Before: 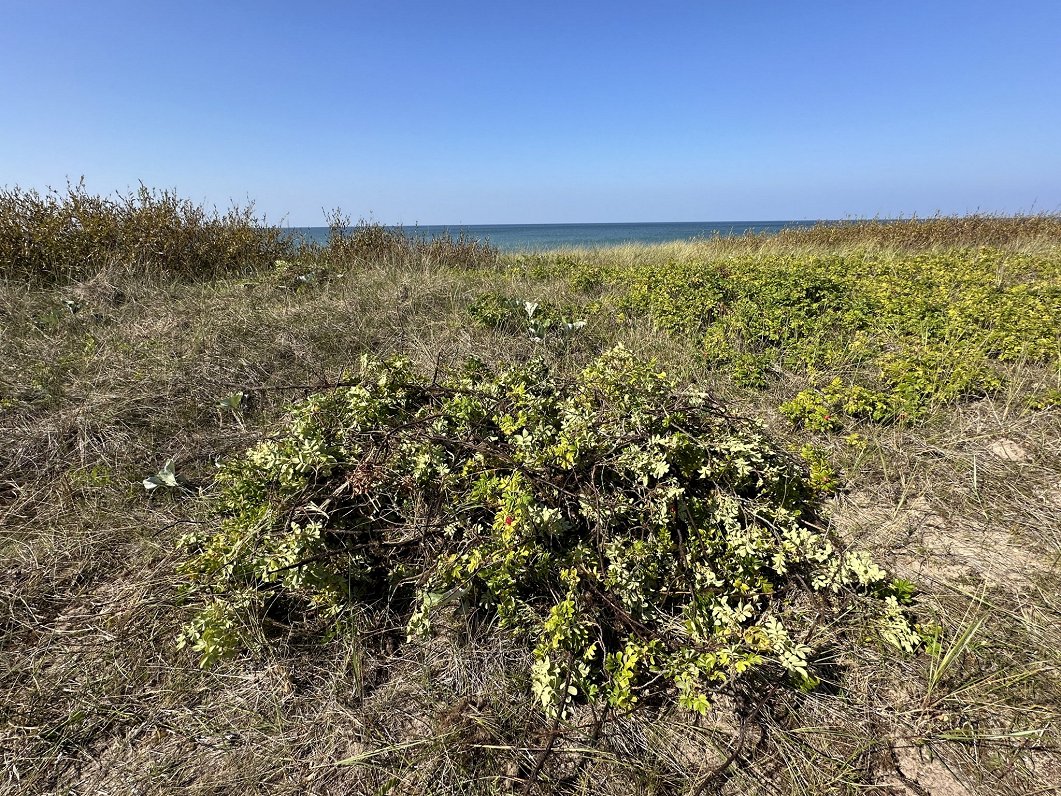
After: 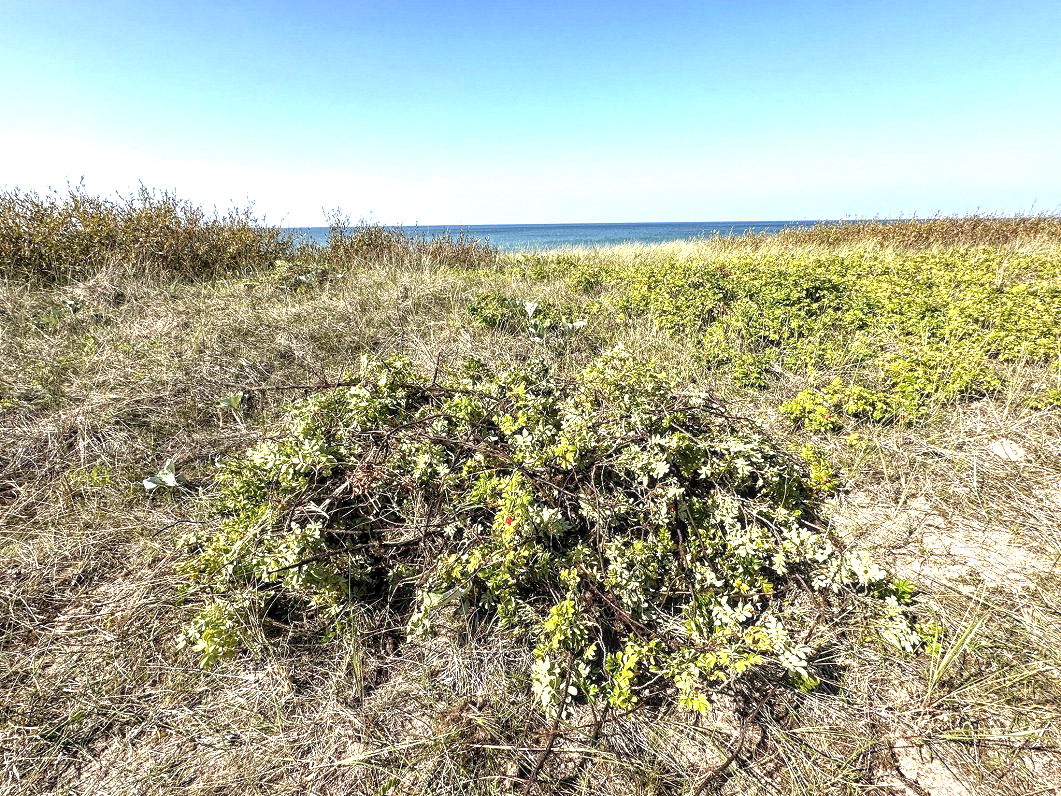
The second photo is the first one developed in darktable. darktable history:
exposure: black level correction 0, exposure 1.198 EV, compensate exposure bias true, compensate highlight preservation false
local contrast: highlights 61%, detail 143%, midtone range 0.428
